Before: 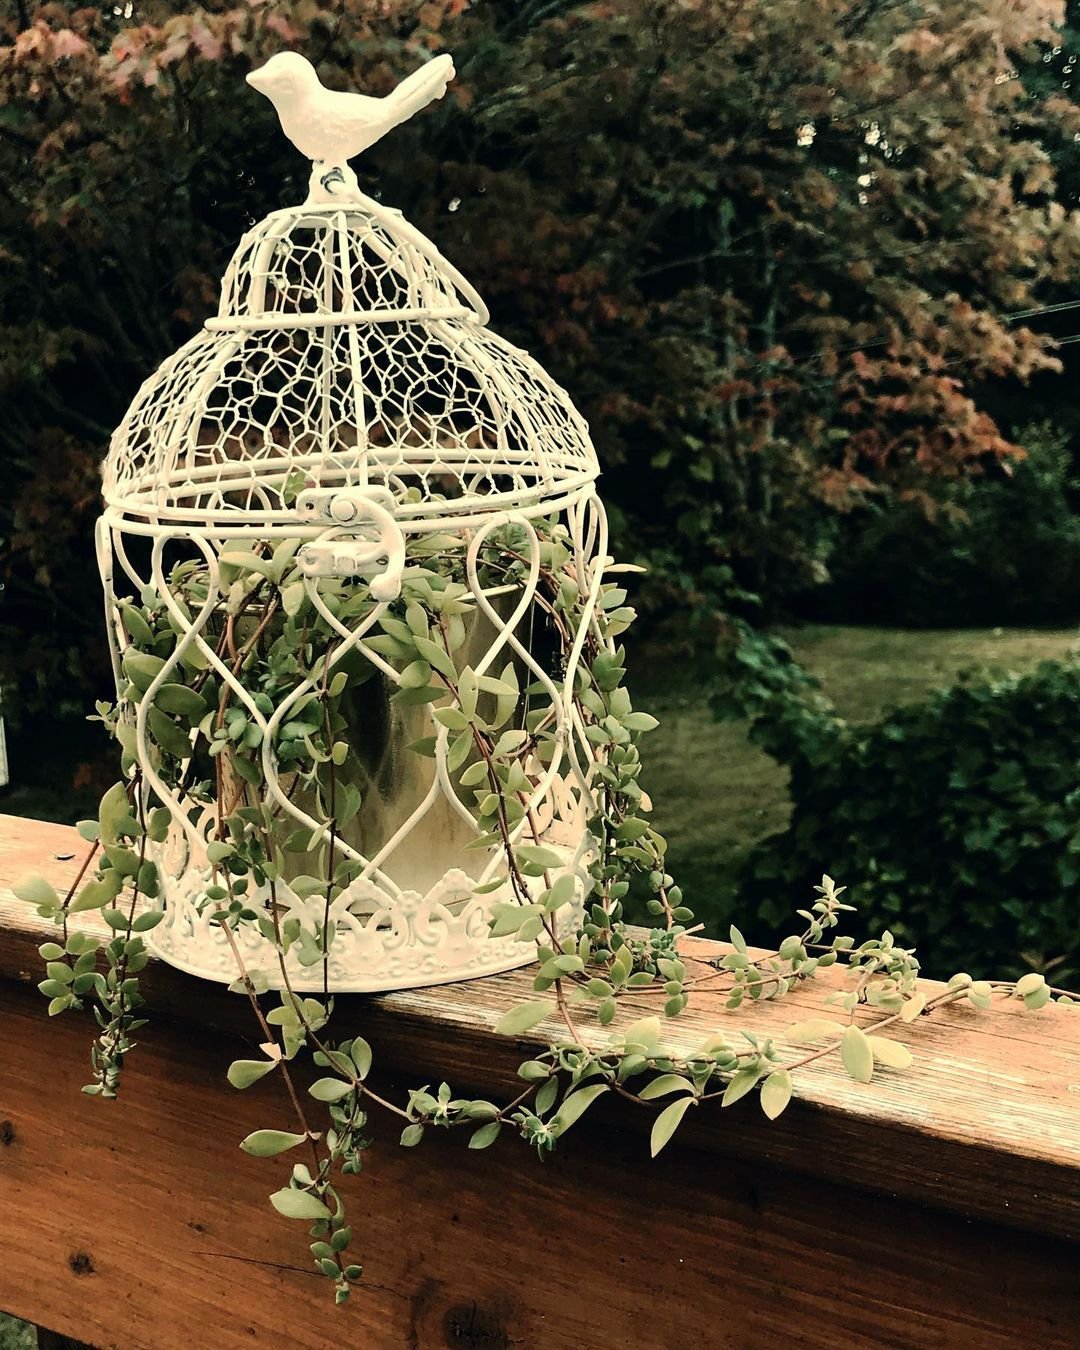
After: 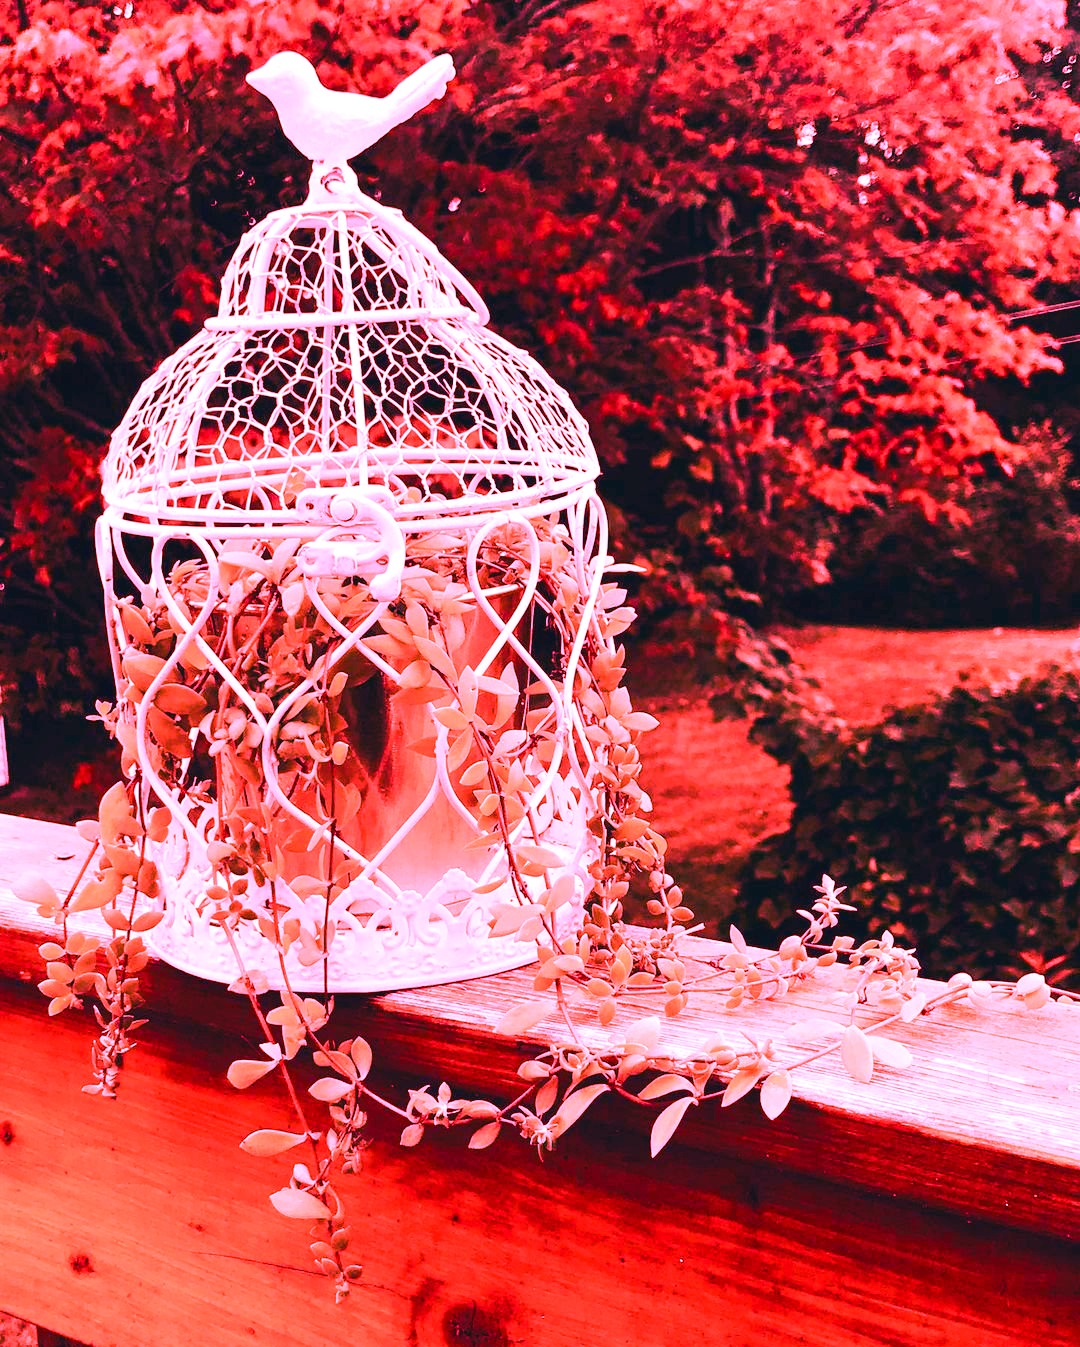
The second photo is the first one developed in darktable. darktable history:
white balance: red 4.26, blue 1.802
color balance rgb: shadows lift › chroma 2%, shadows lift › hue 219.6°, power › hue 313.2°, highlights gain › chroma 3%, highlights gain › hue 75.6°, global offset › luminance 0.5%, perceptual saturation grading › global saturation 15.33%, perceptual saturation grading › highlights -19.33%, perceptual saturation grading › shadows 20%, global vibrance 20%
crop: top 0.05%, bottom 0.098%
